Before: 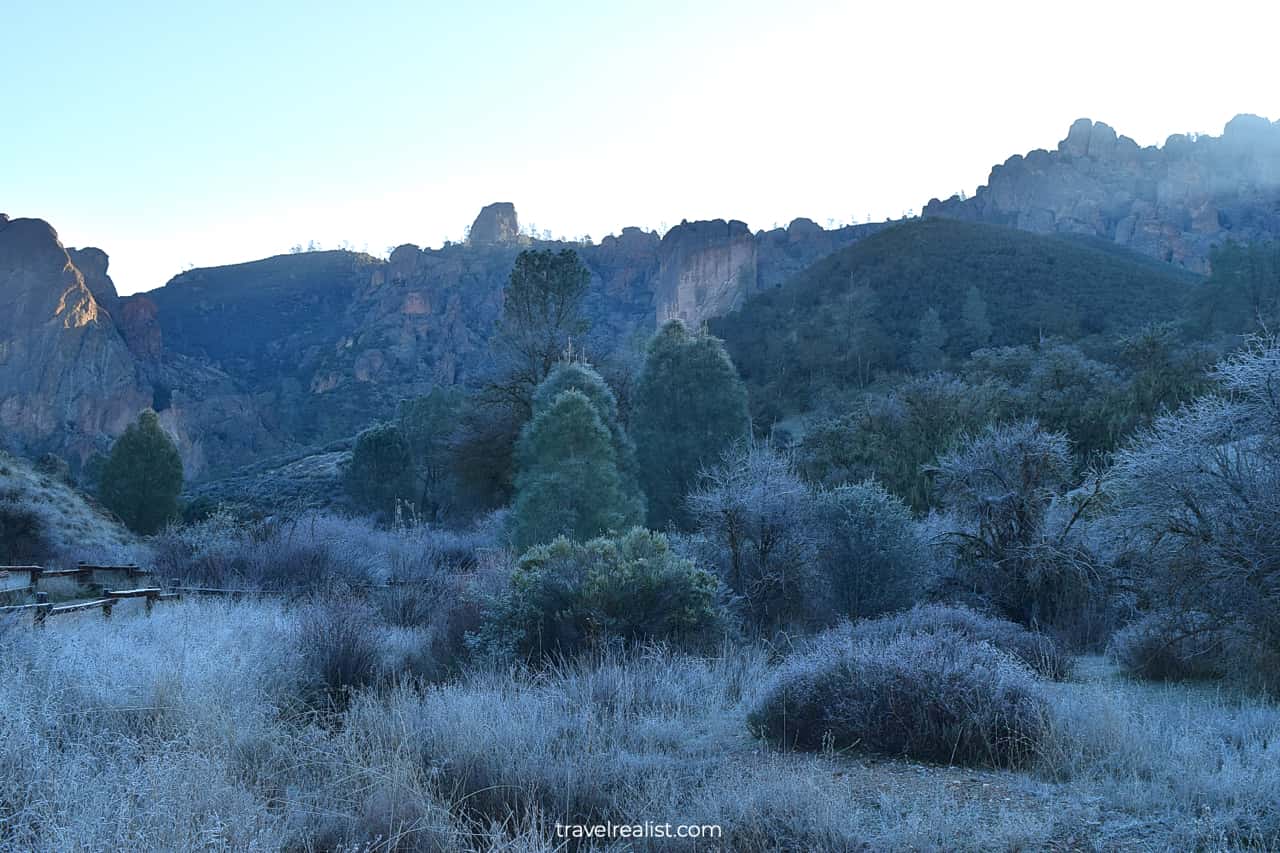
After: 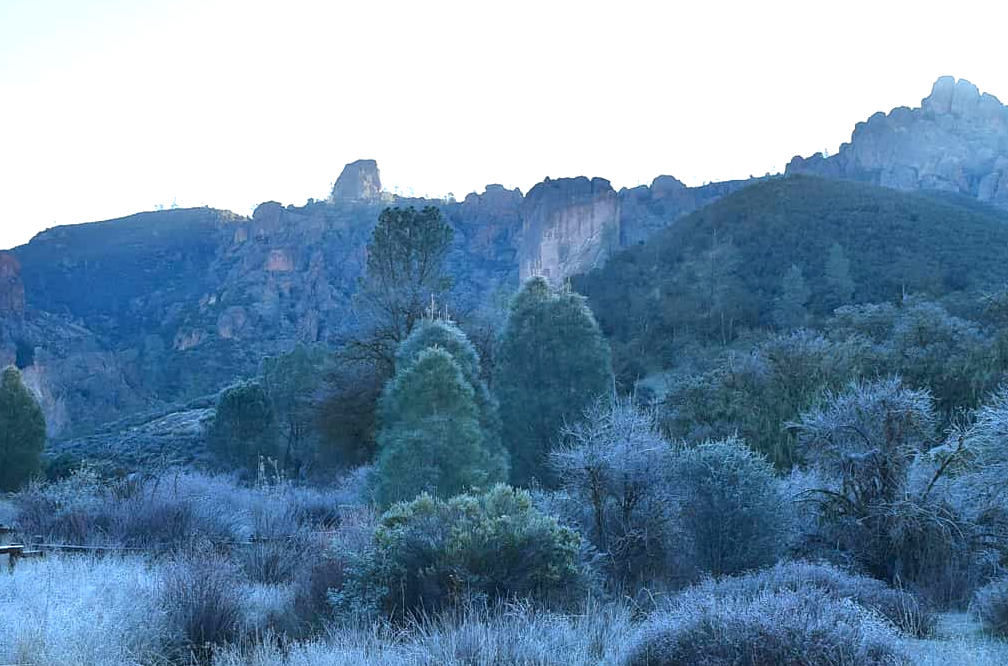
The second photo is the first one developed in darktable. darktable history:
exposure: exposure 0.6 EV, compensate highlight preservation false
contrast brightness saturation: contrast 0.04, saturation 0.07
crop and rotate: left 10.77%, top 5.1%, right 10.41%, bottom 16.76%
